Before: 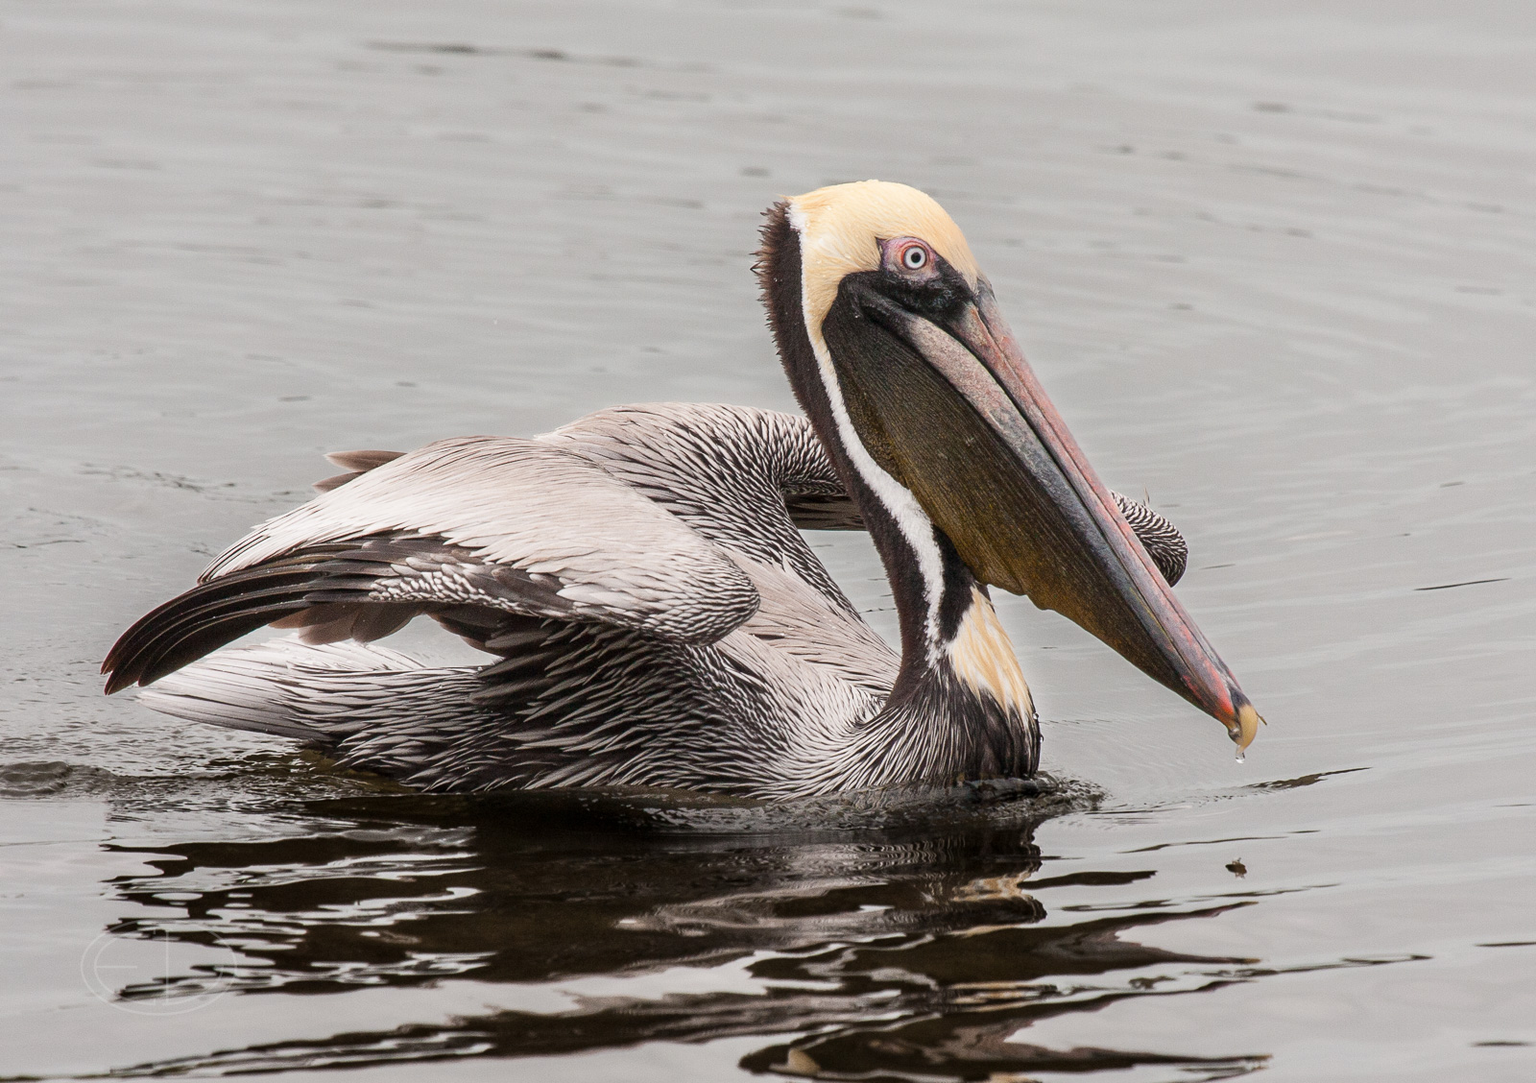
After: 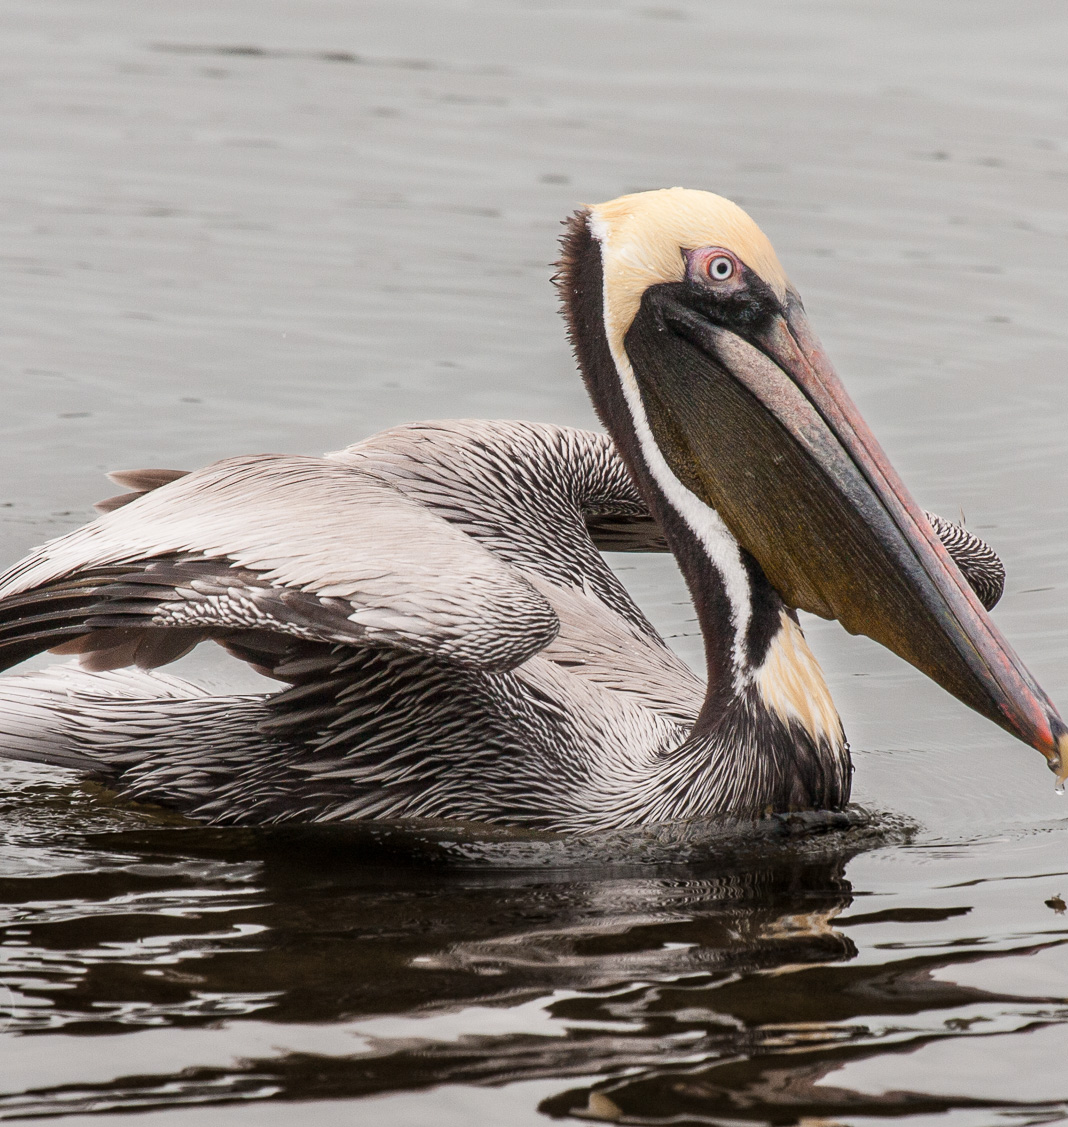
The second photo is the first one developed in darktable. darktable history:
crop and rotate: left 14.502%, right 18.733%
